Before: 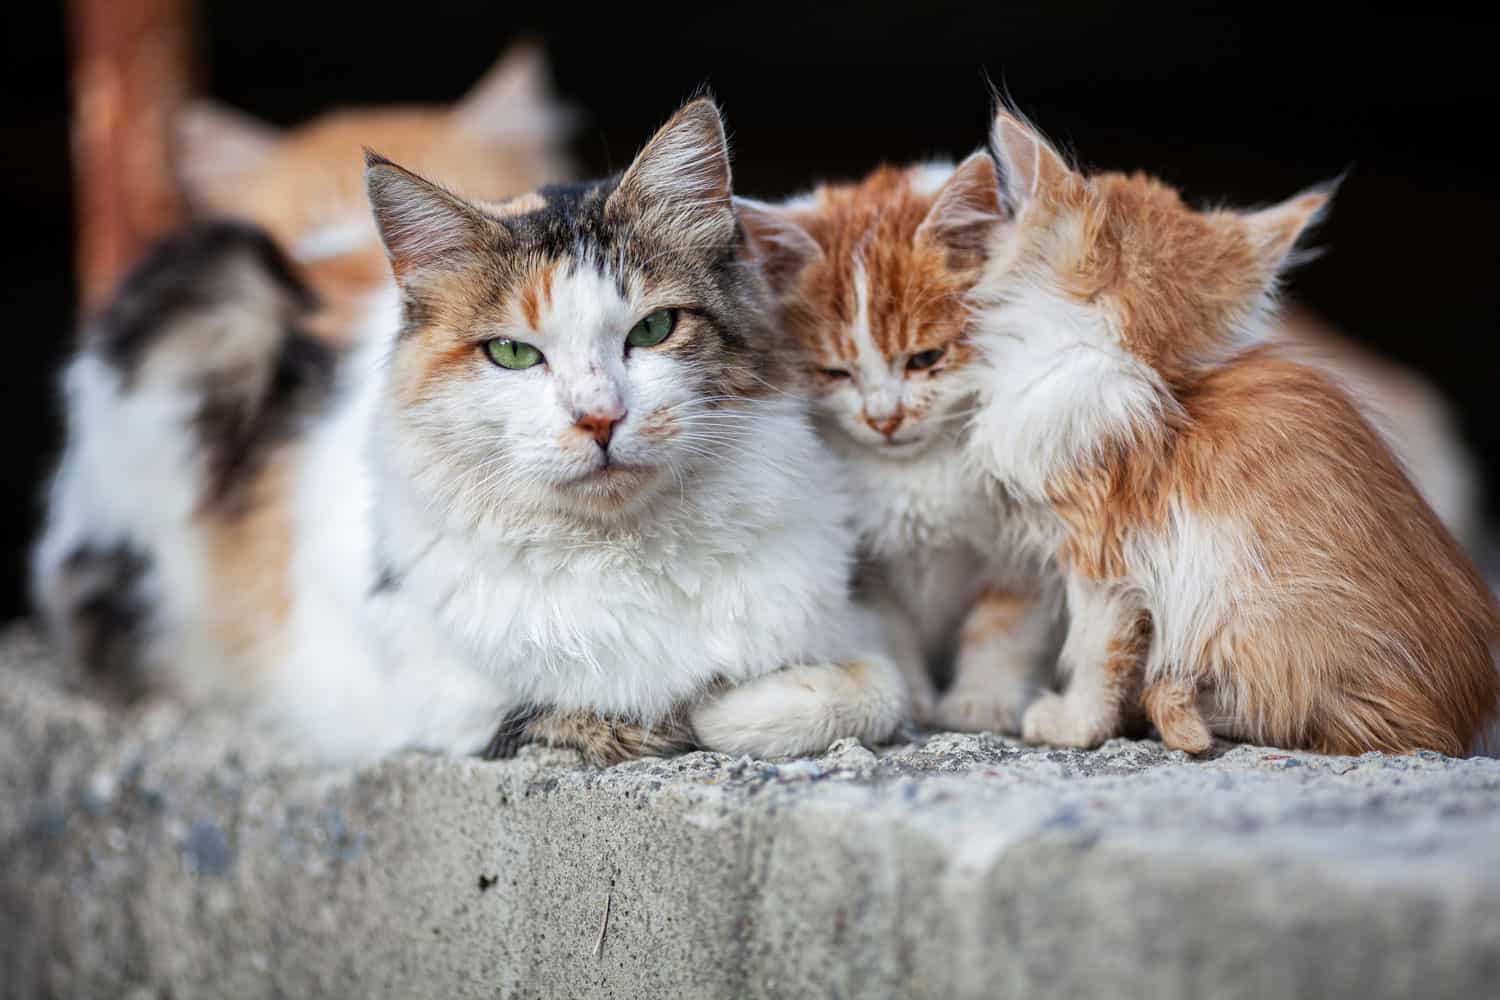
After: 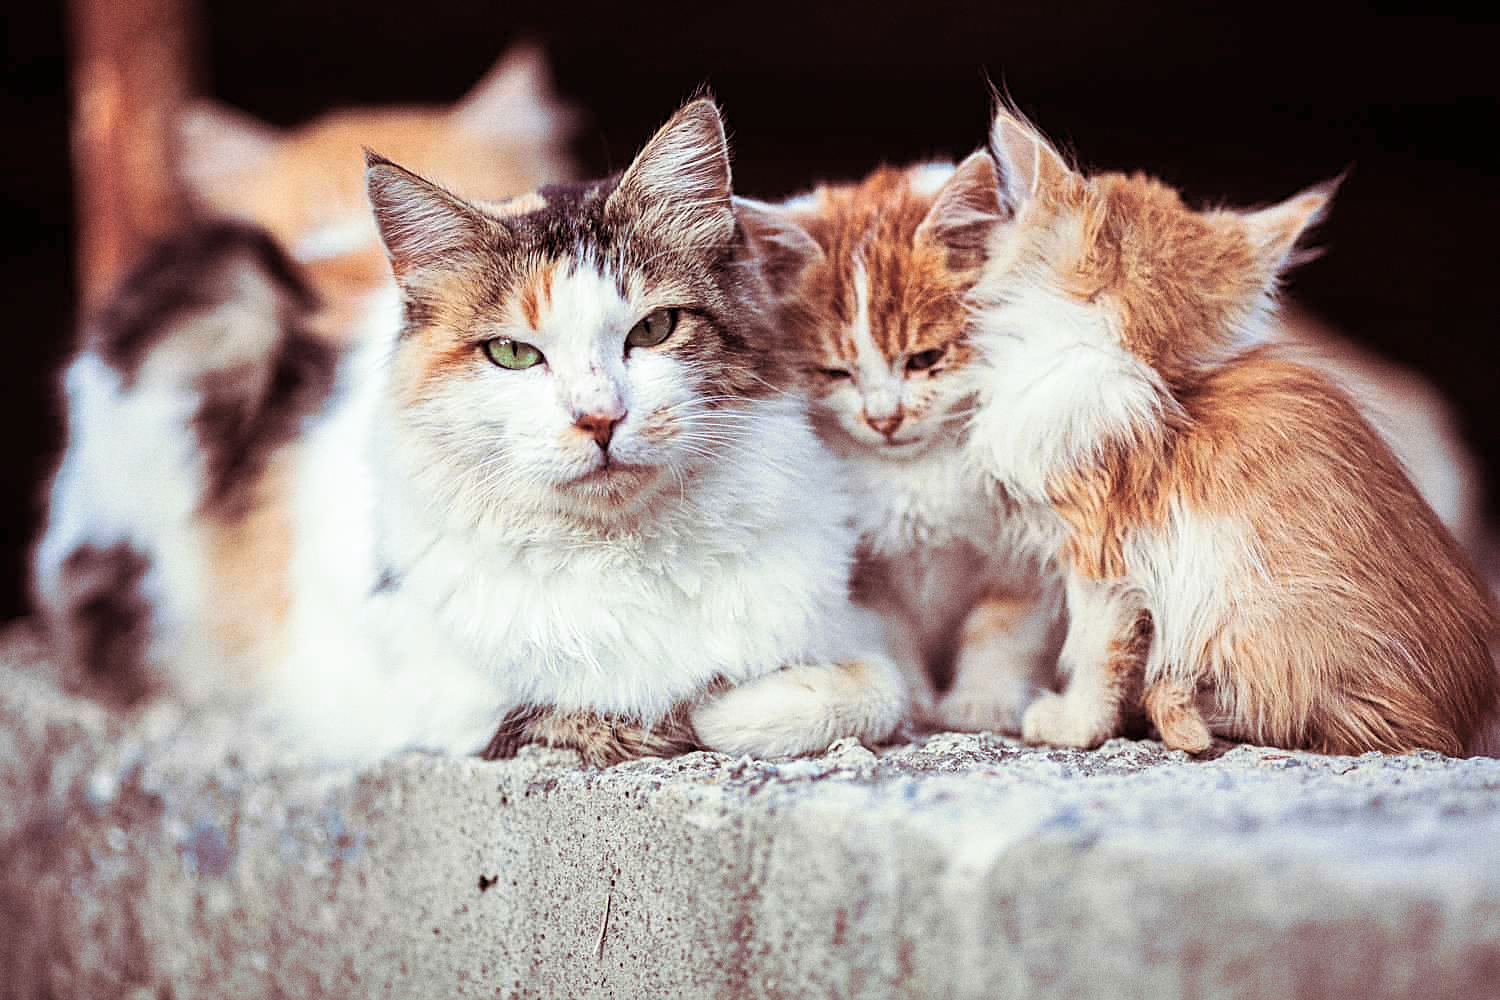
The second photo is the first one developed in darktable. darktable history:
sharpen: on, module defaults
grain: coarseness 0.09 ISO
split-toning: on, module defaults
contrast brightness saturation: contrast 0.2, brightness 0.15, saturation 0.14
